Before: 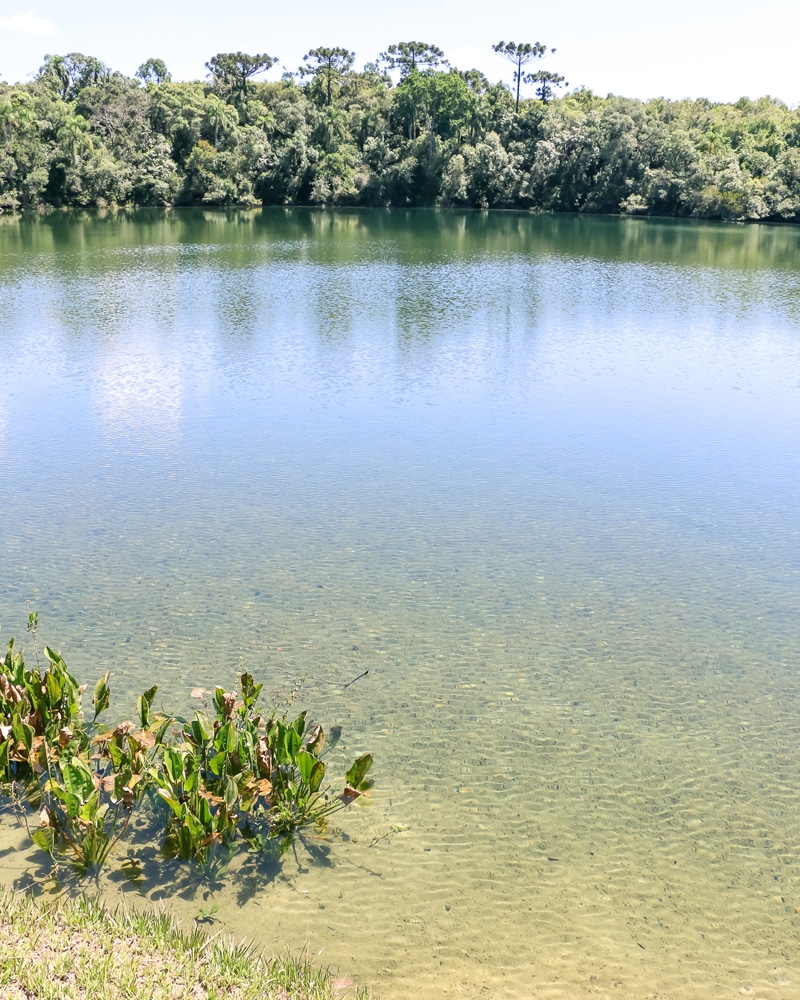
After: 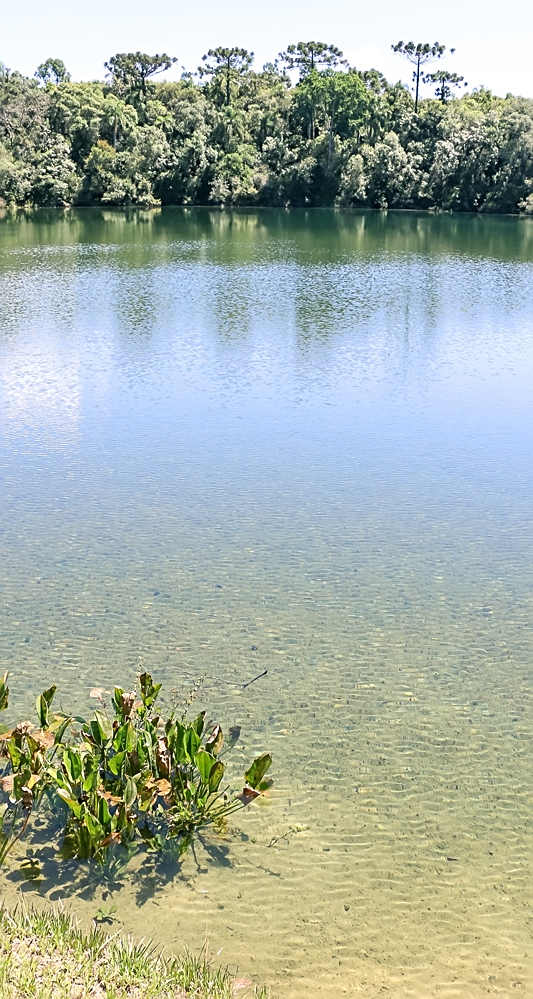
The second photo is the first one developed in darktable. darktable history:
sharpen: on, module defaults
crop and rotate: left 12.673%, right 20.66%
